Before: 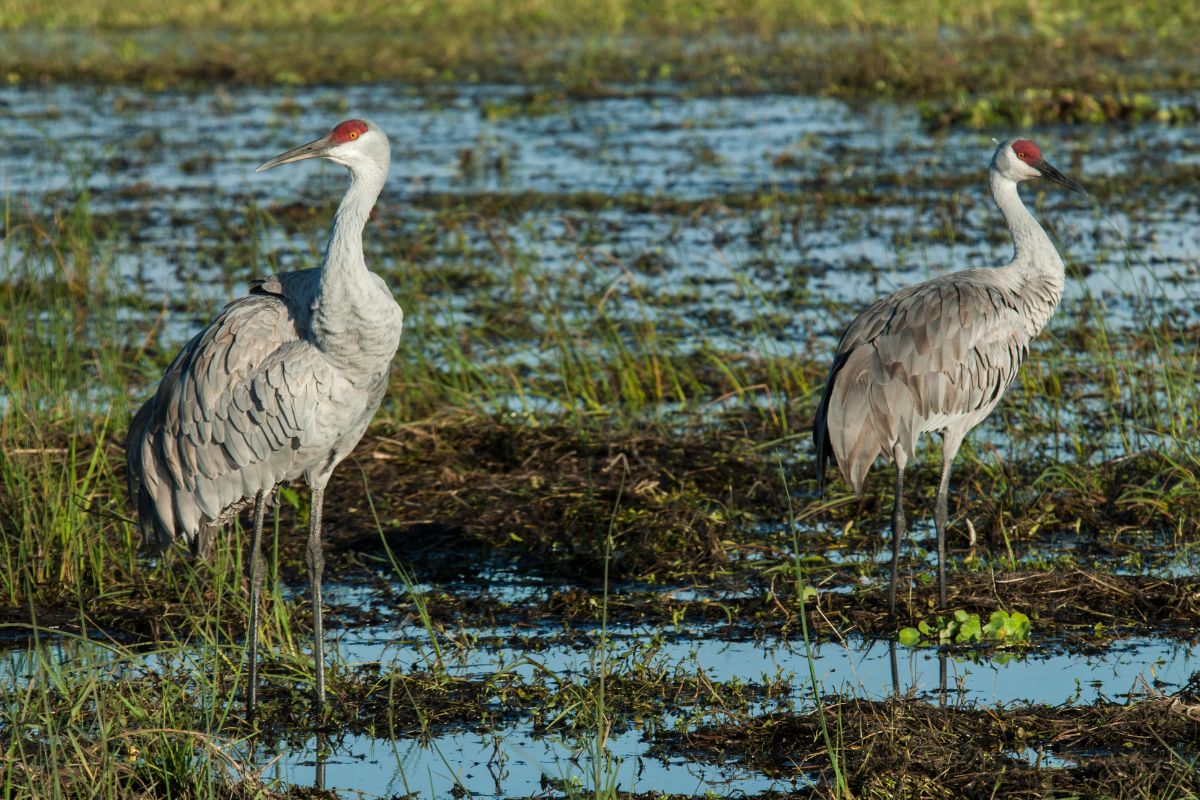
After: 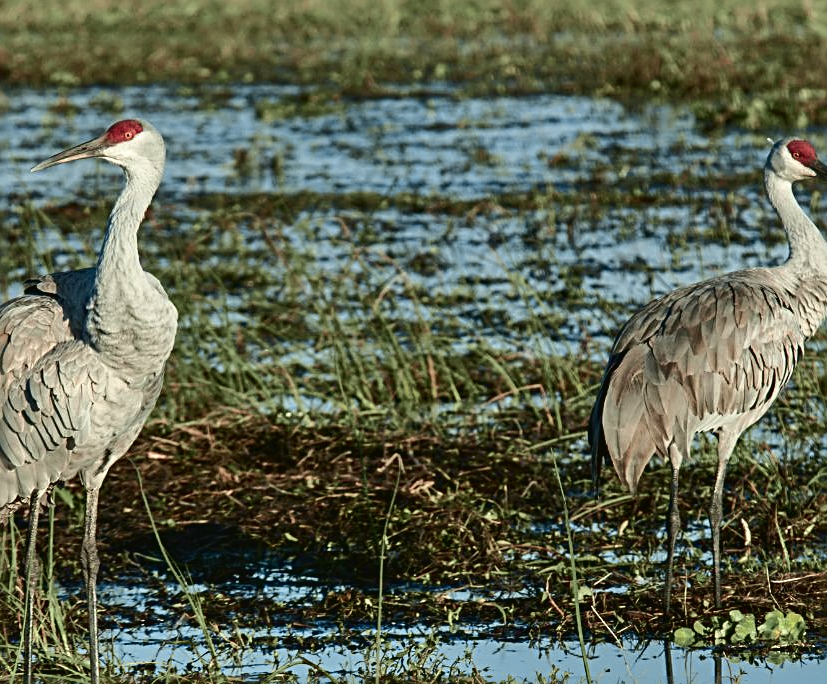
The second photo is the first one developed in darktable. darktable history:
crop: left 18.773%, right 12.292%, bottom 14.454%
sharpen: radius 2.837, amount 0.725
shadows and highlights: low approximation 0.01, soften with gaussian
tone curve: curves: ch0 [(0, 0.021) (0.059, 0.053) (0.212, 0.18) (0.337, 0.304) (0.495, 0.505) (0.725, 0.731) (0.89, 0.919) (1, 1)]; ch1 [(0, 0) (0.094, 0.081) (0.285, 0.299) (0.403, 0.436) (0.479, 0.475) (0.54, 0.55) (0.615, 0.637) (0.683, 0.688) (1, 1)]; ch2 [(0, 0) (0.257, 0.217) (0.434, 0.434) (0.498, 0.507) (0.527, 0.542) (0.597, 0.587) (0.658, 0.595) (1, 1)], color space Lab, independent channels, preserve colors none
